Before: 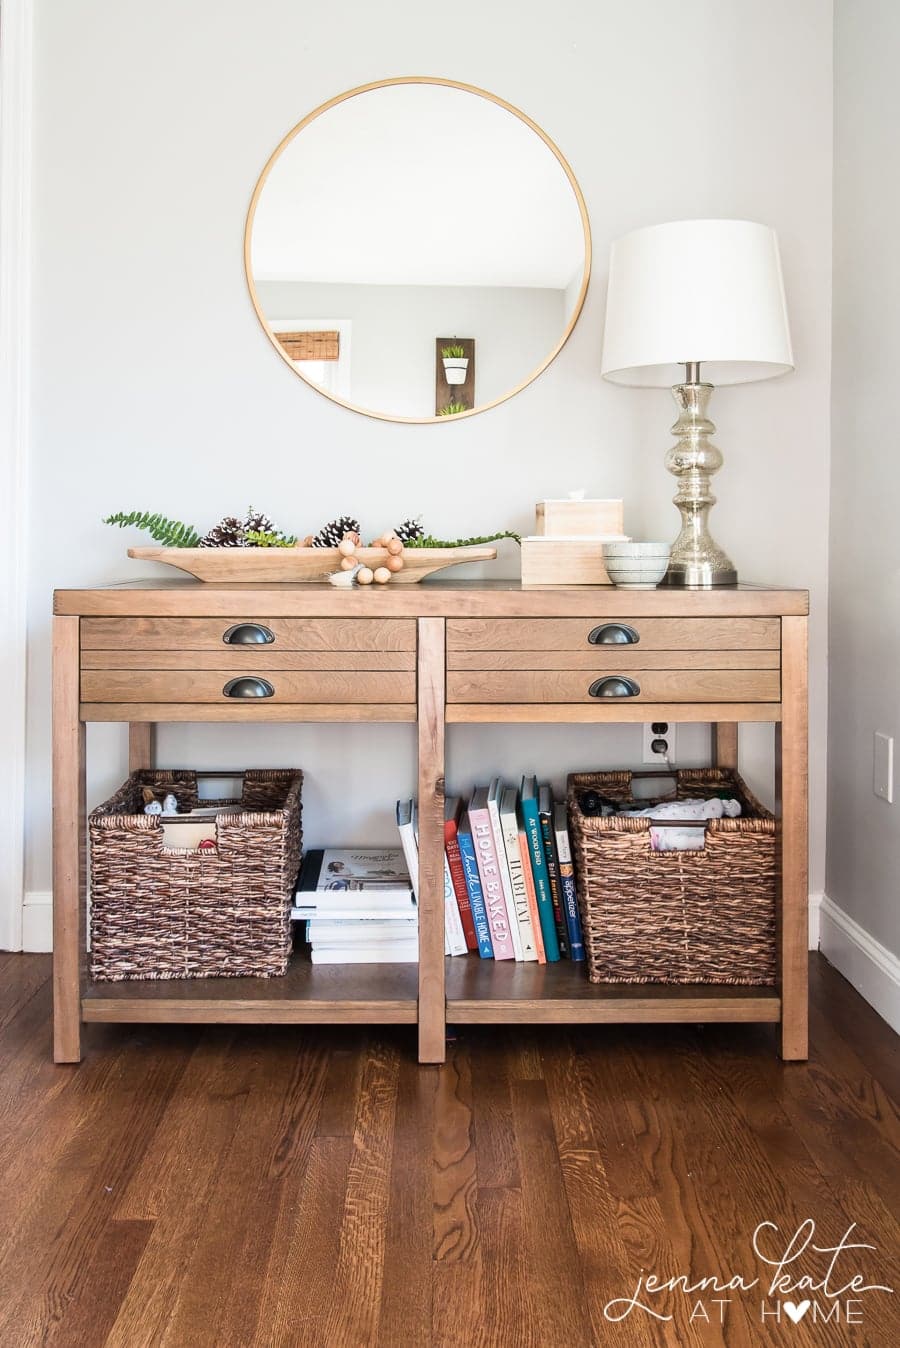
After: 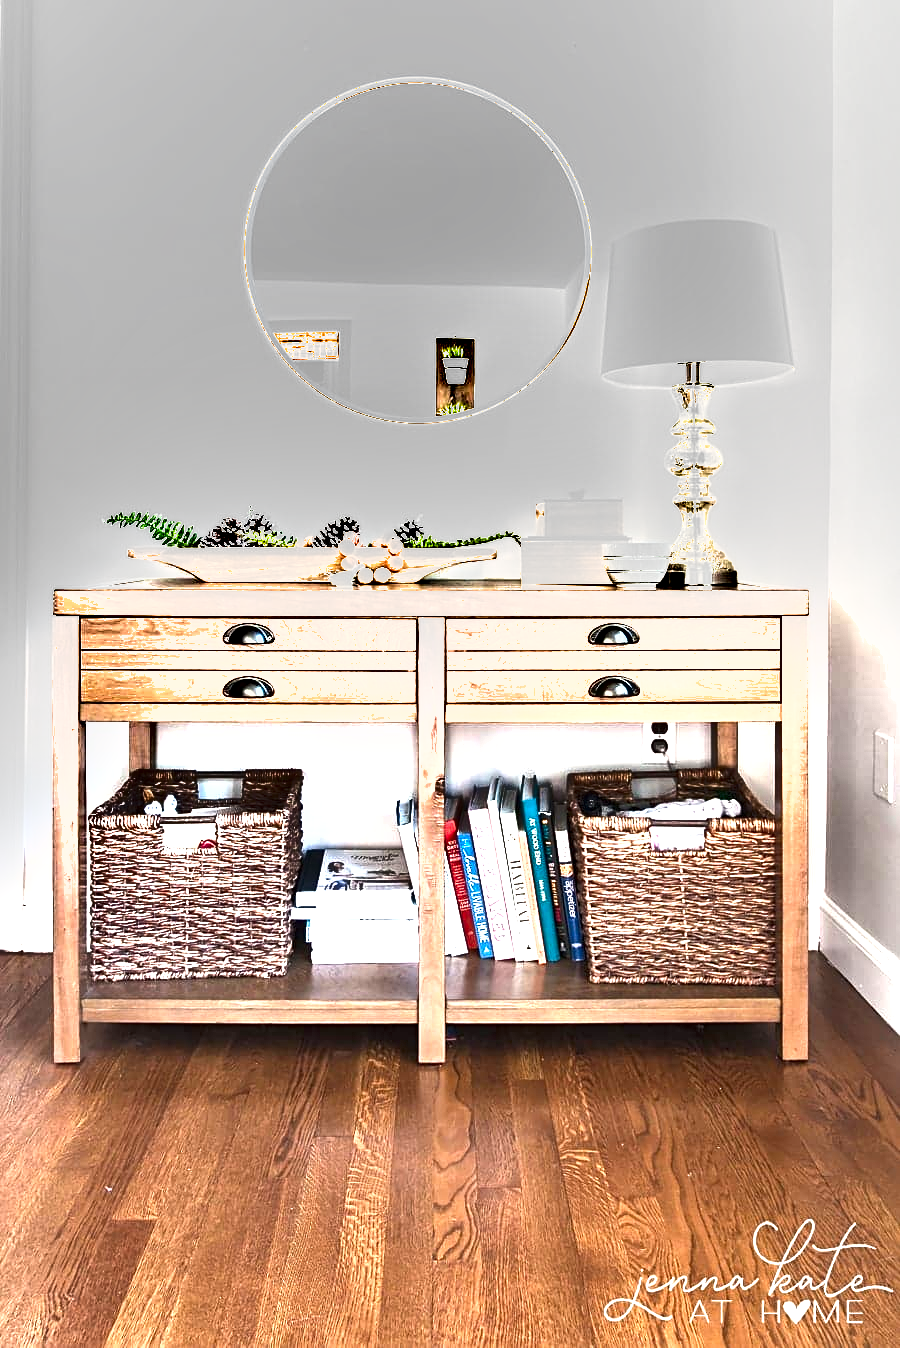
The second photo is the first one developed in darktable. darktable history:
exposure: black level correction 0, exposure 1.474 EV, compensate highlight preservation false
sharpen: radius 2.495, amount 0.326
shadows and highlights: soften with gaussian
